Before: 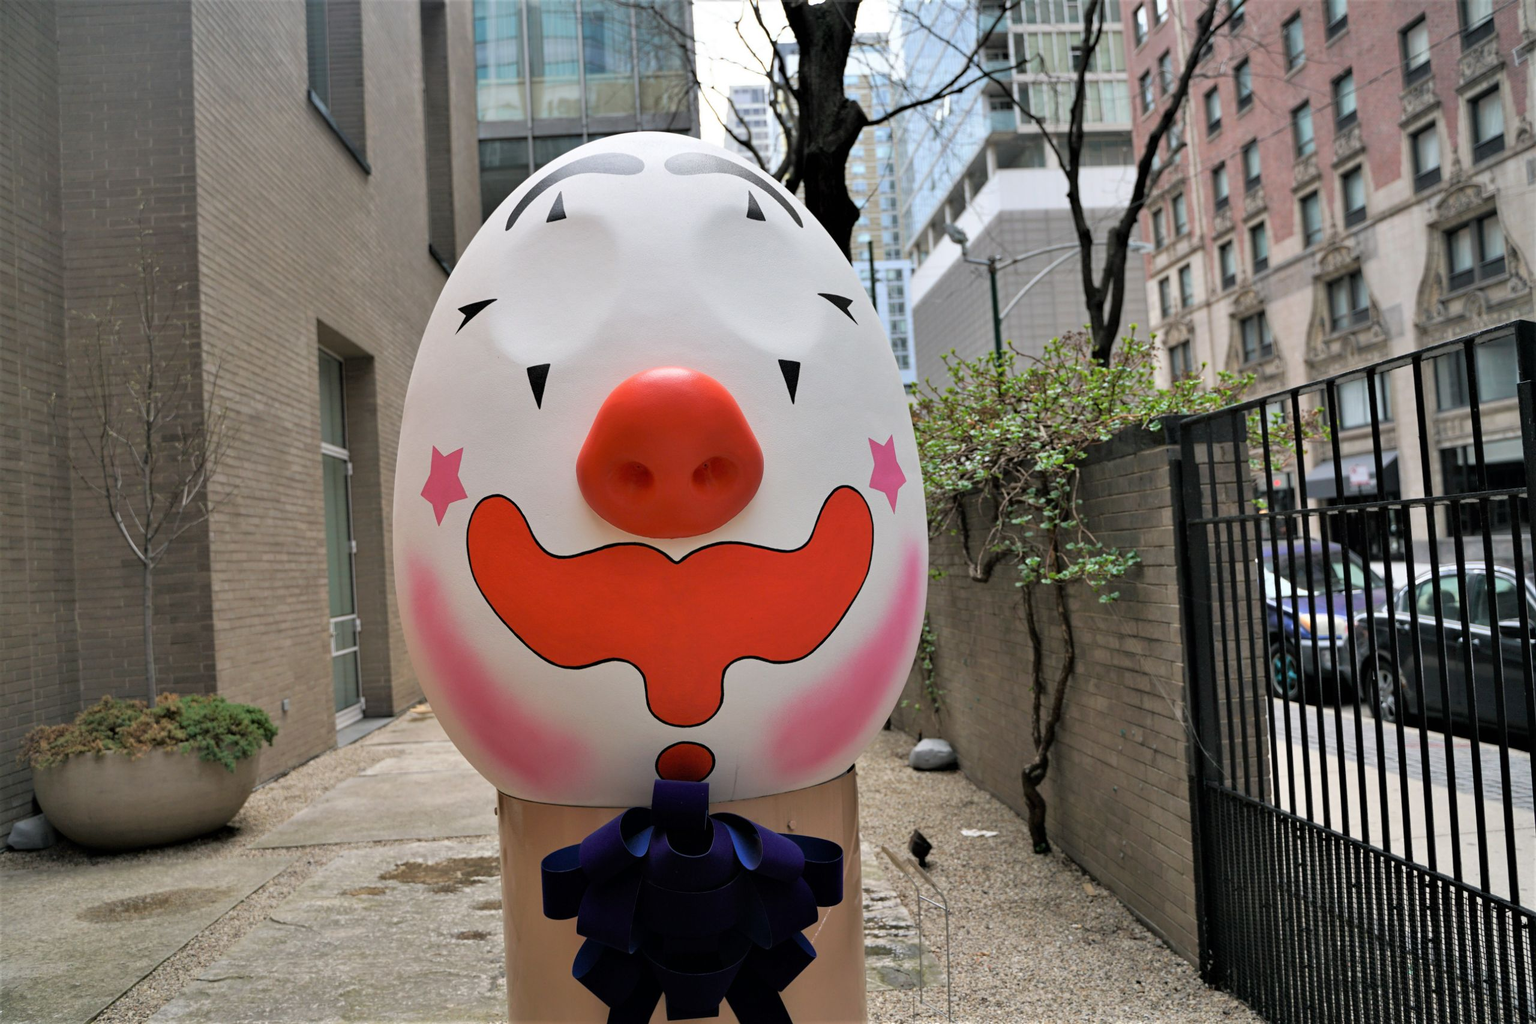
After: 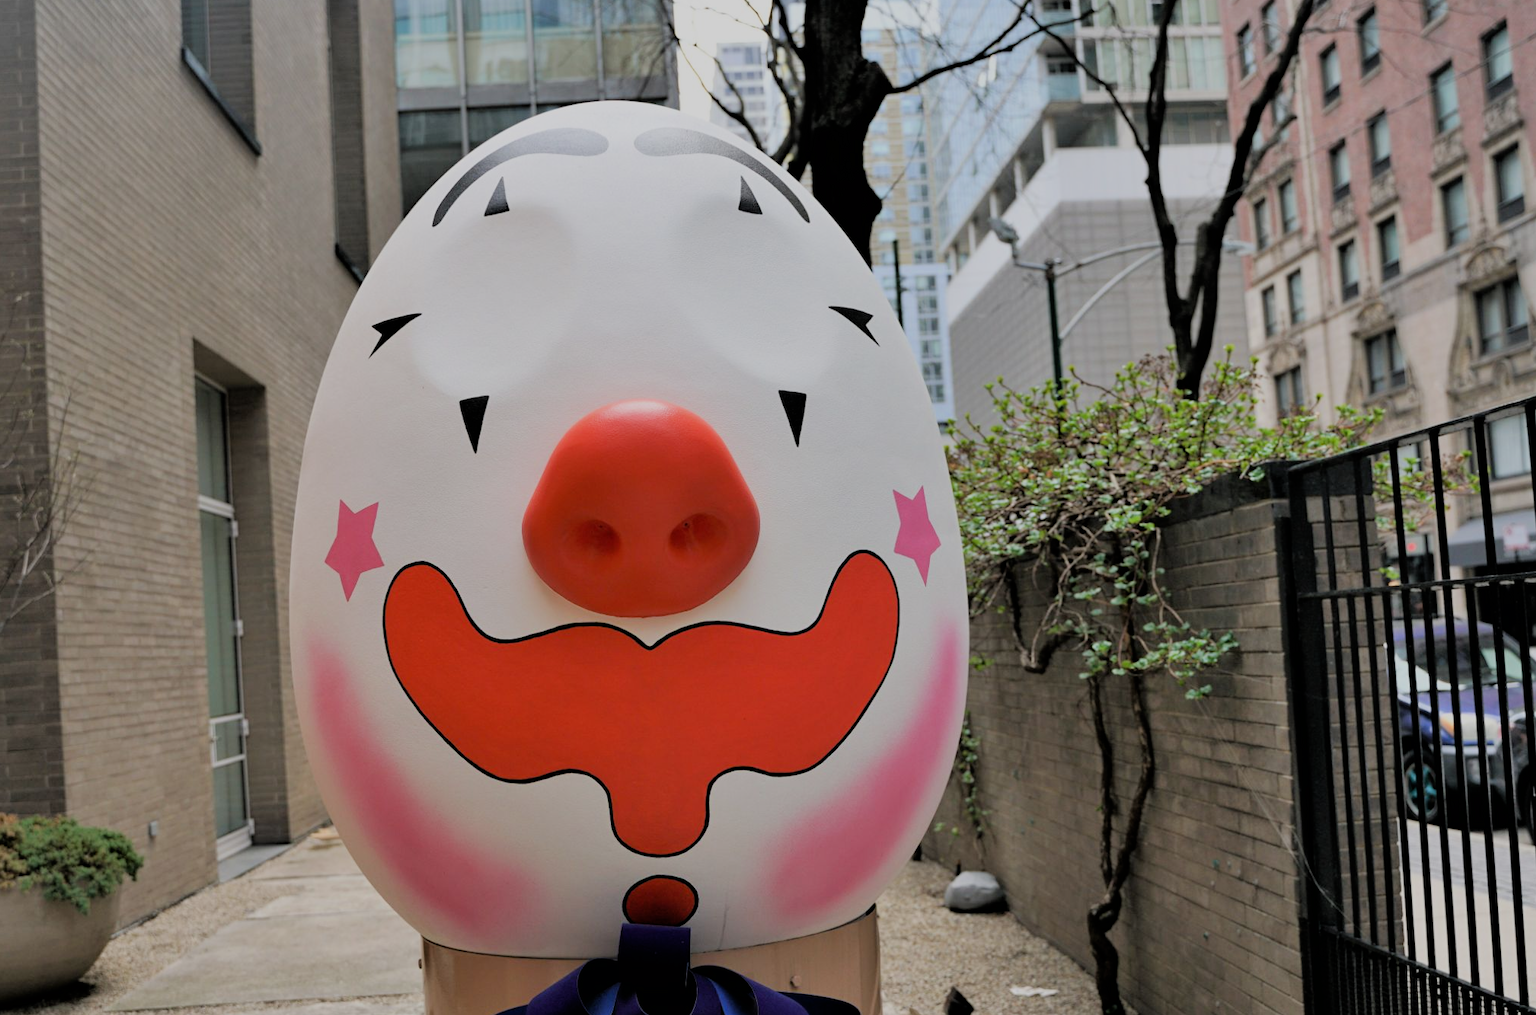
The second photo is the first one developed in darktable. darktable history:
crop and rotate: left 10.77%, top 5.1%, right 10.41%, bottom 16.76%
filmic rgb: black relative exposure -7.32 EV, white relative exposure 5.09 EV, hardness 3.2
